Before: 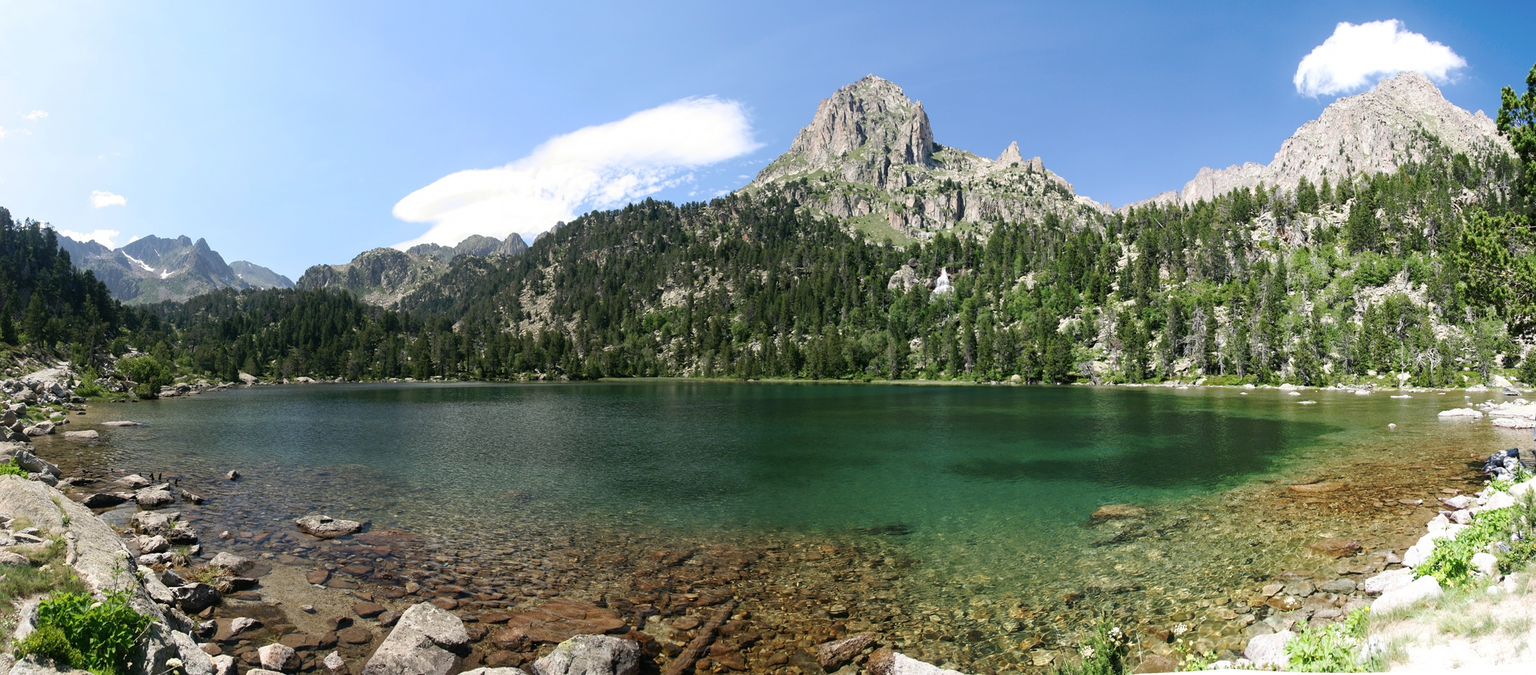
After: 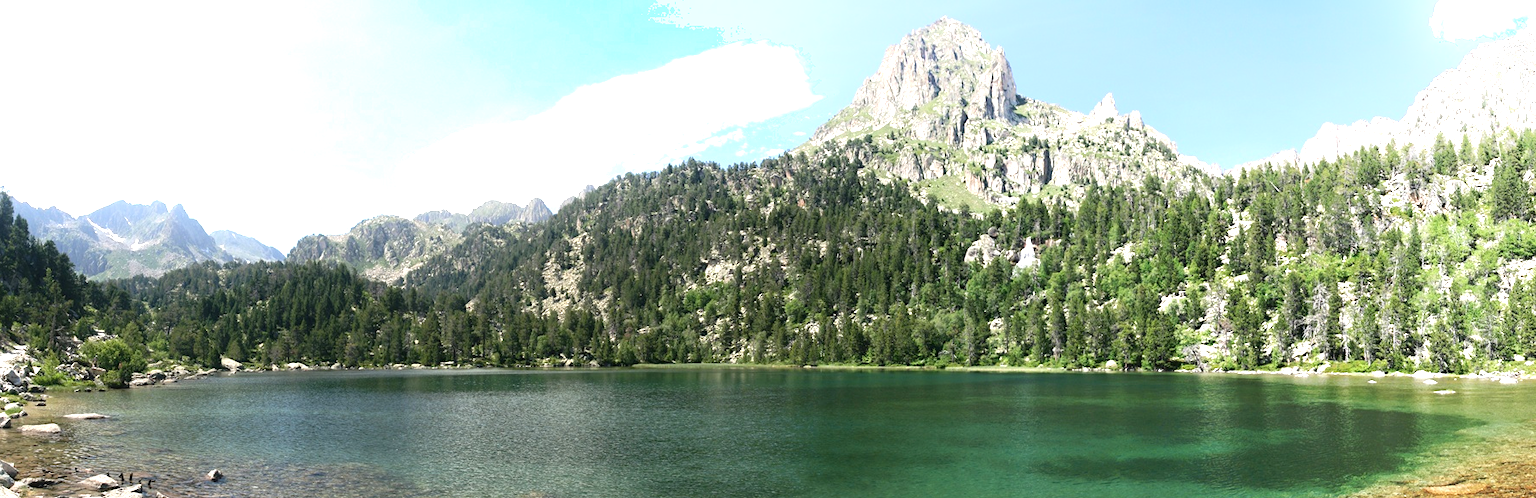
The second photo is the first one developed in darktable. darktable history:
shadows and highlights: shadows -24.28, highlights 49.77, soften with gaussian
exposure: black level correction 0, exposure 1 EV, compensate highlight preservation false
crop: left 3.015%, top 8.969%, right 9.647%, bottom 26.457%
